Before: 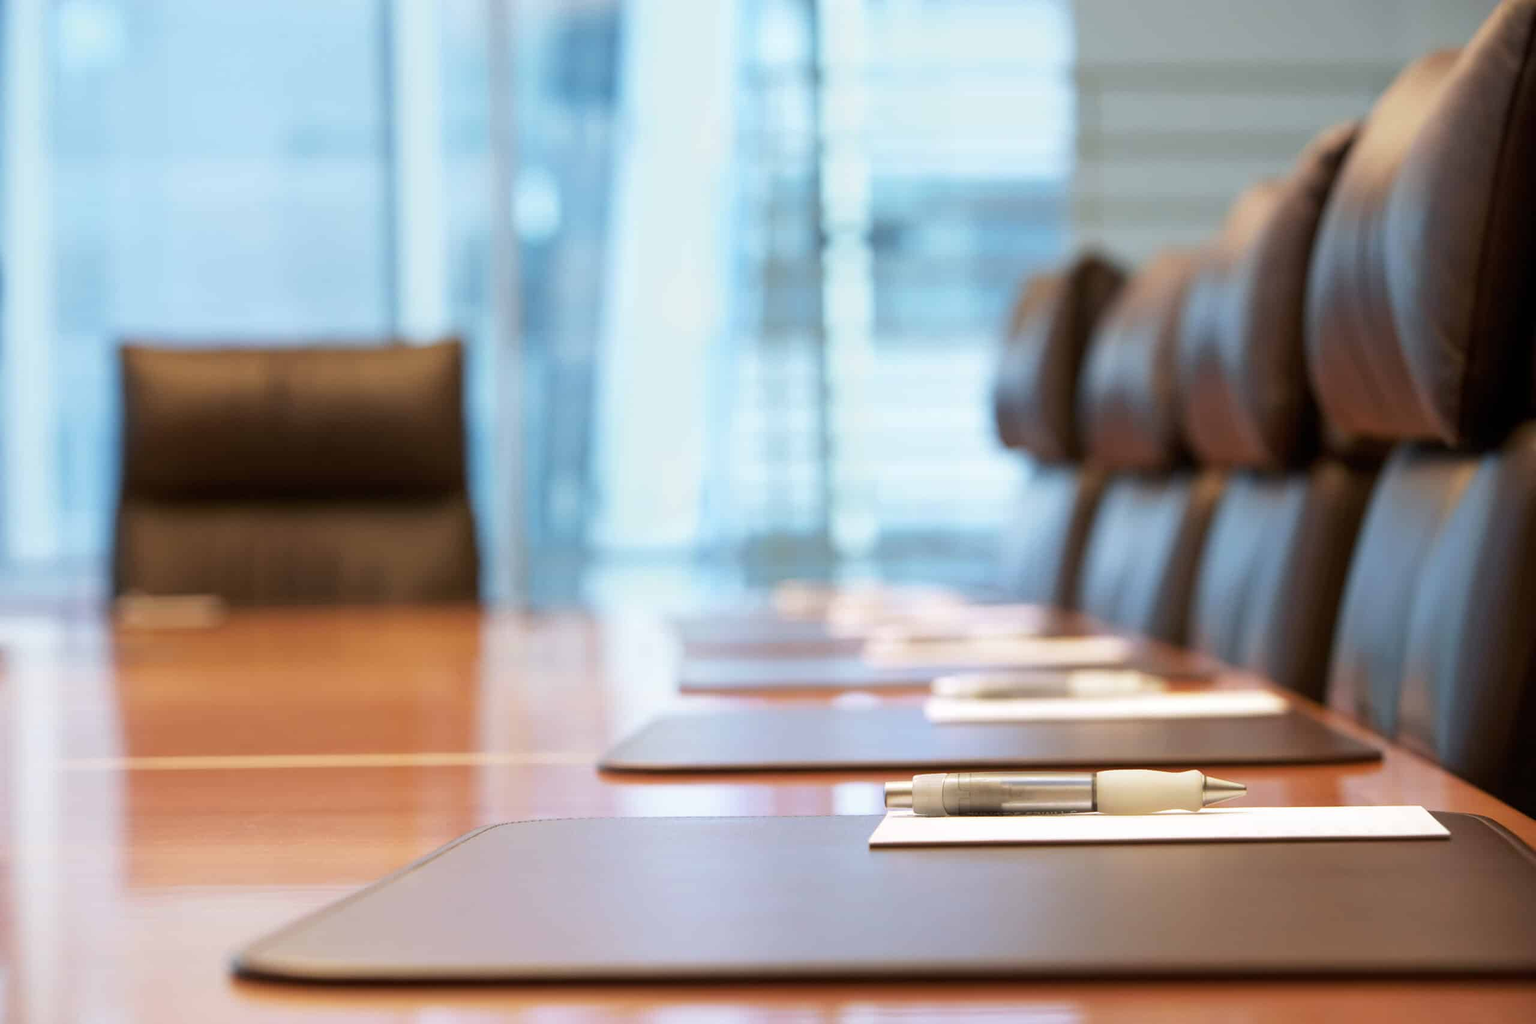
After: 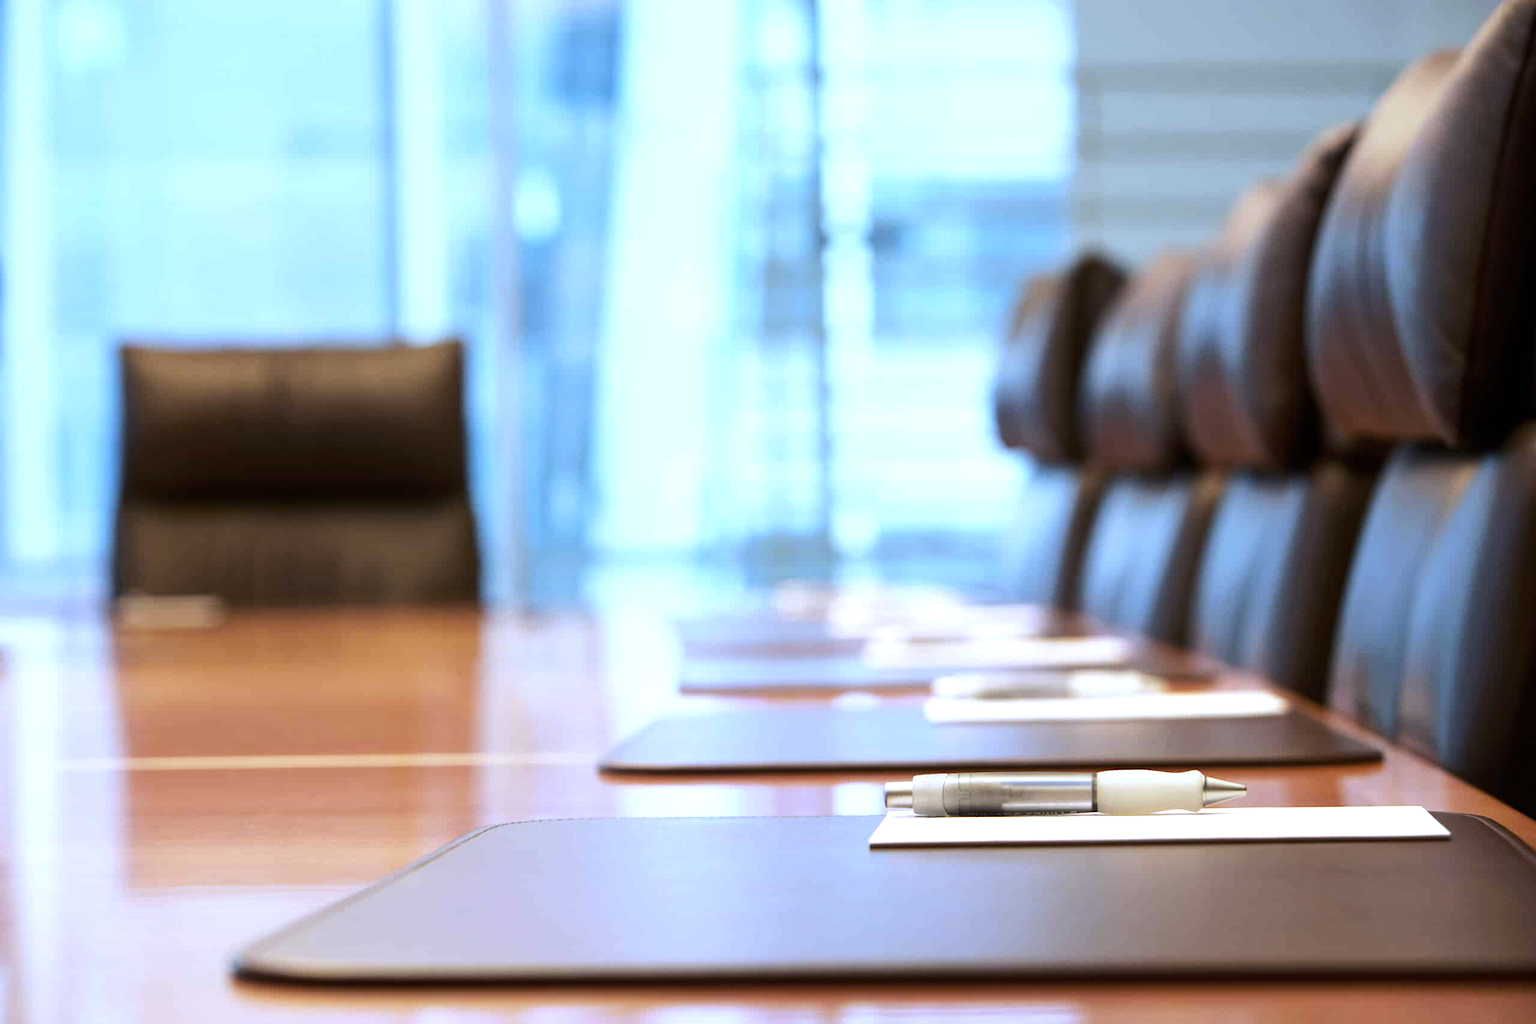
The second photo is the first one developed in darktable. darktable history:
tone equalizer: -8 EV -0.417 EV, -7 EV -0.389 EV, -6 EV -0.333 EV, -5 EV -0.222 EV, -3 EV 0.222 EV, -2 EV 0.333 EV, -1 EV 0.389 EV, +0 EV 0.417 EV, edges refinement/feathering 500, mask exposure compensation -1.57 EV, preserve details no
white balance: red 0.926, green 1.003, blue 1.133
